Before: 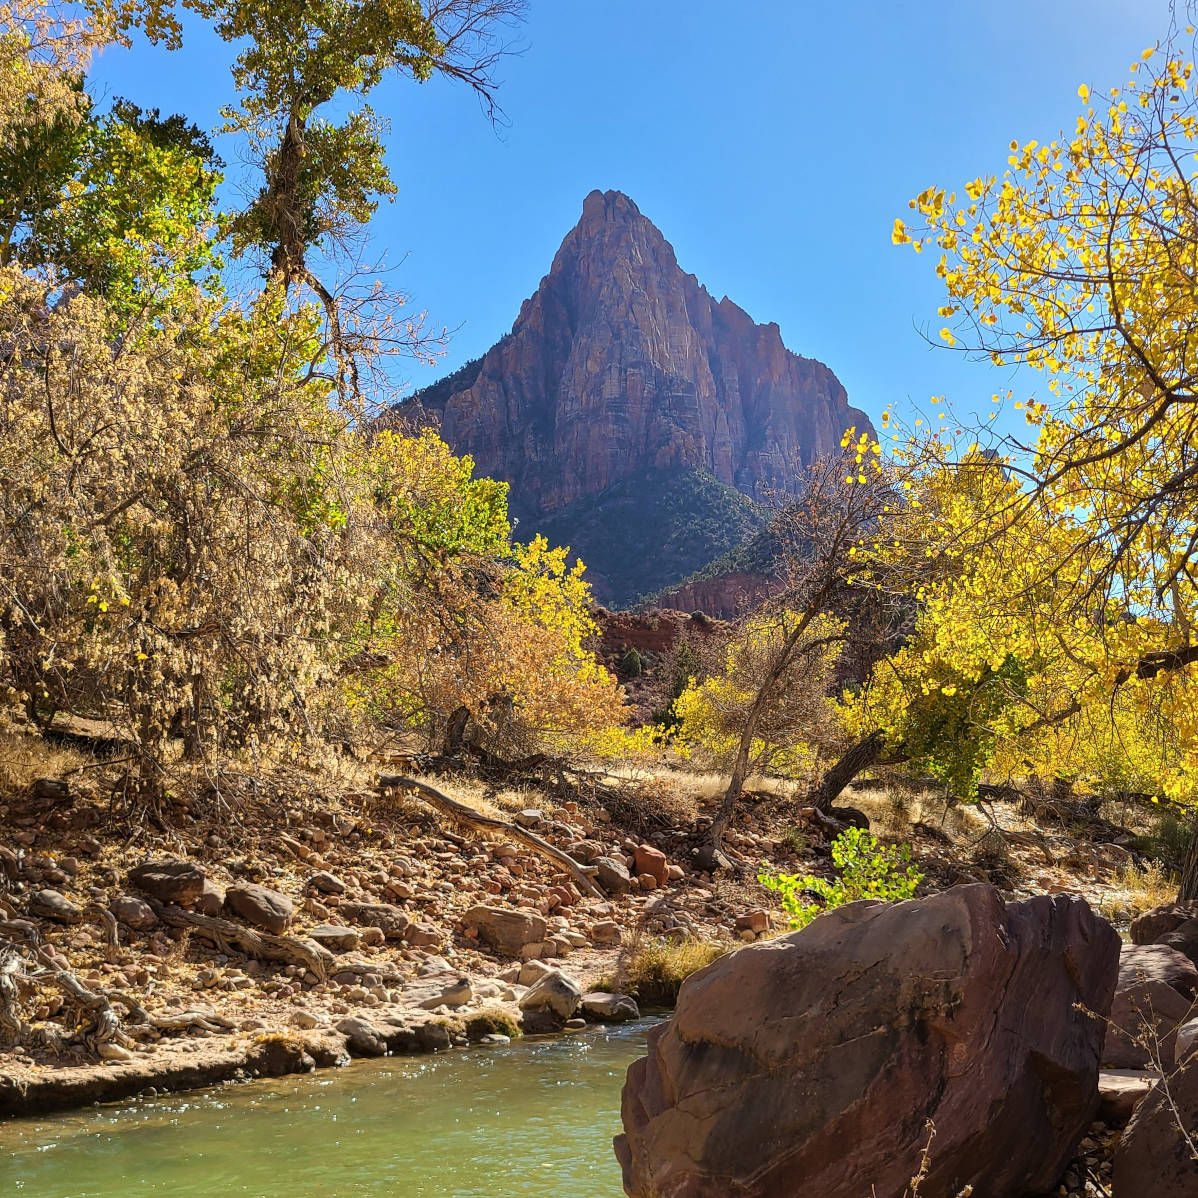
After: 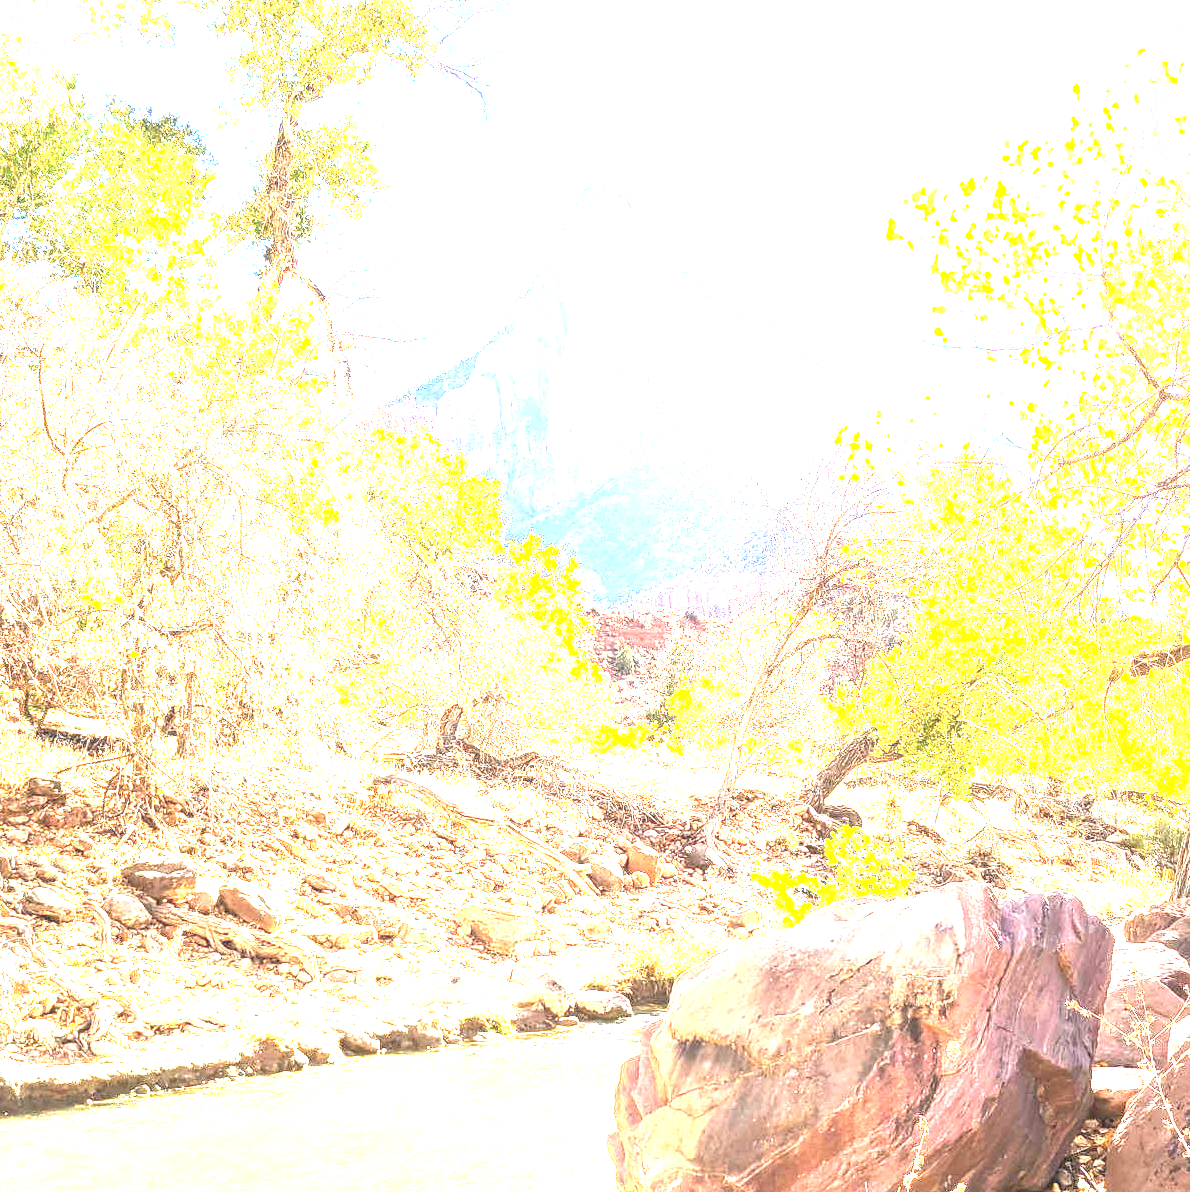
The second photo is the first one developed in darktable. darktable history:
exposure: black level correction 0, exposure 4 EV, compensate exposure bias true, compensate highlight preservation false
crop and rotate: left 0.614%, top 0.179%, bottom 0.309%
local contrast: on, module defaults
white balance: red 1, blue 1
